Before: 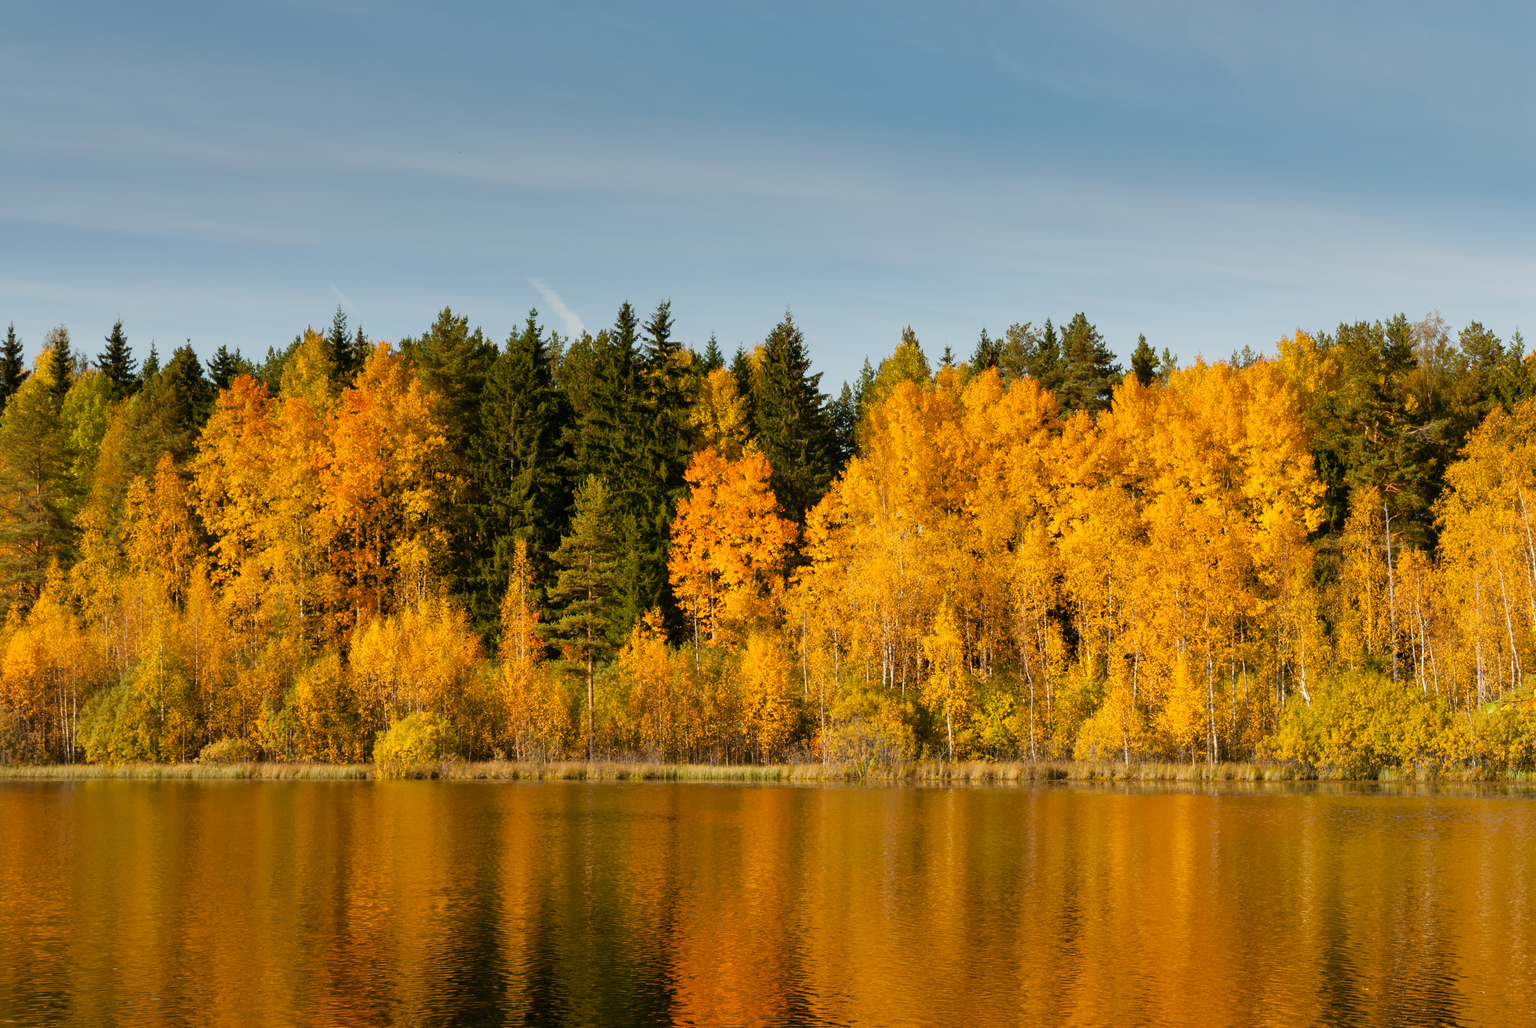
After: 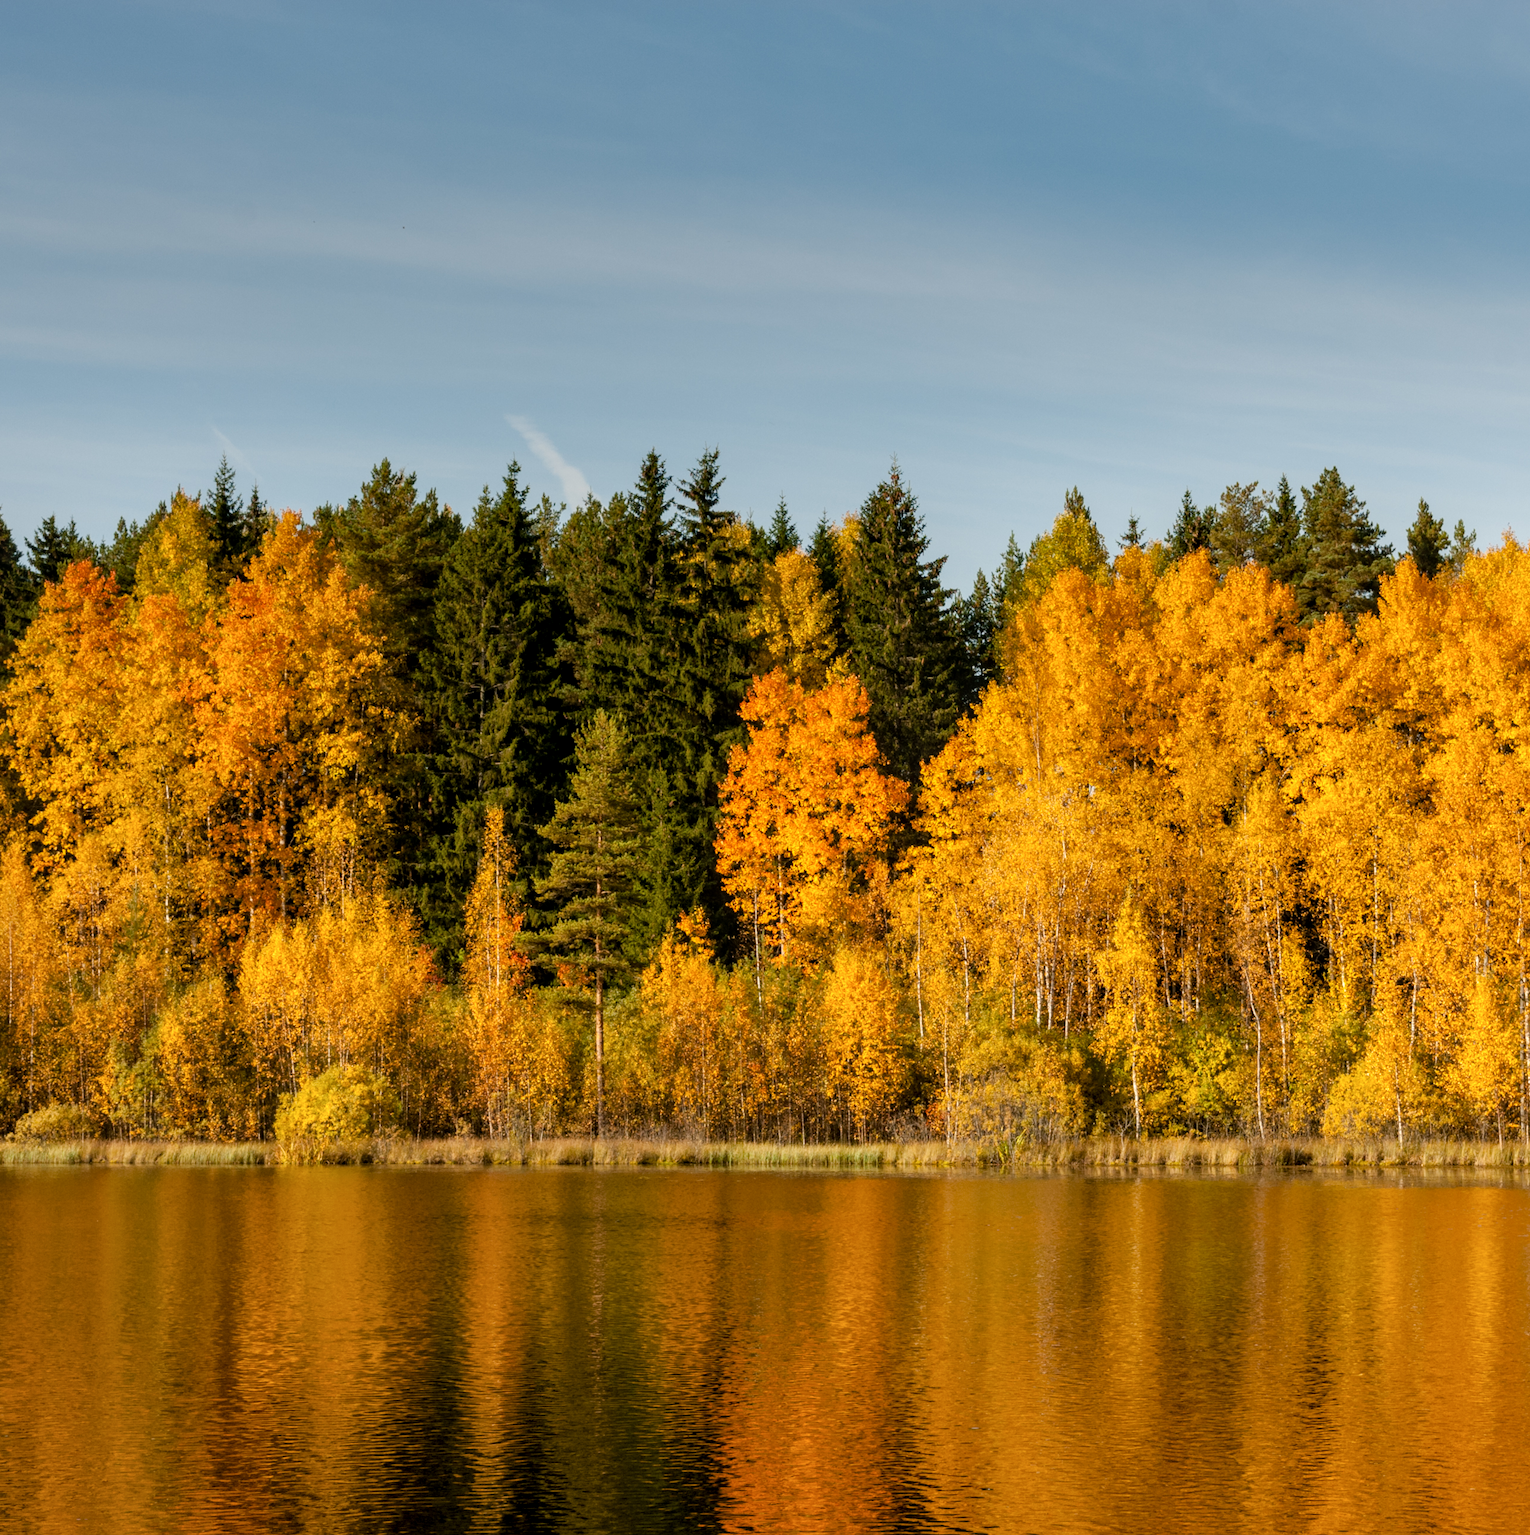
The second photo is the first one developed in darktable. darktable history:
local contrast: on, module defaults
crop and rotate: left 12.385%, right 20.918%
